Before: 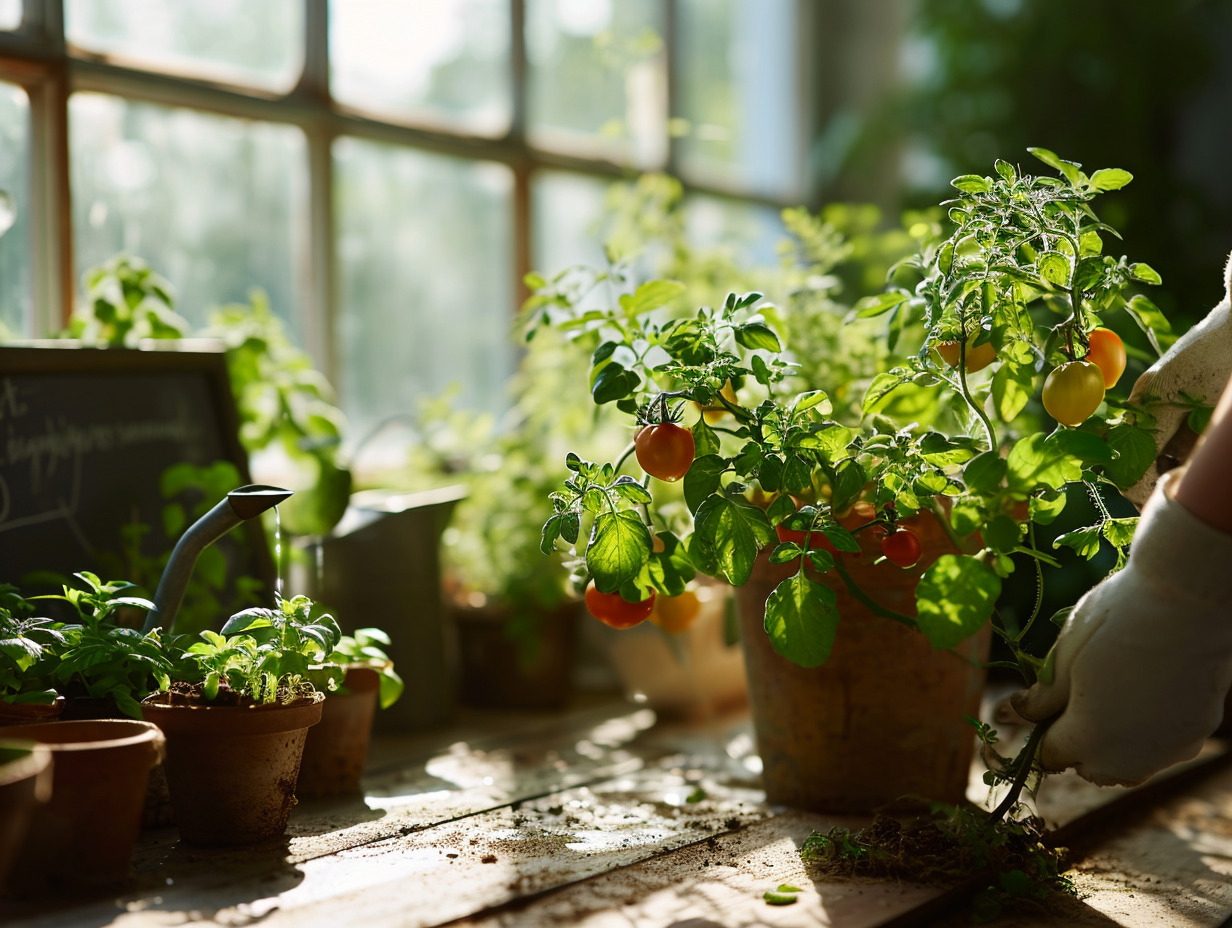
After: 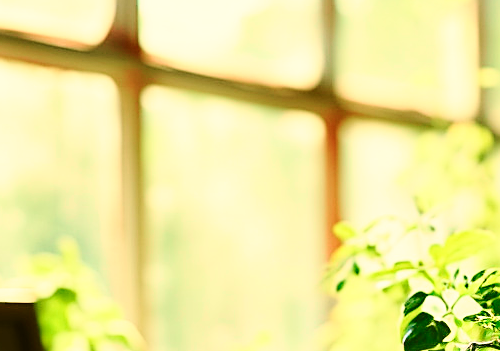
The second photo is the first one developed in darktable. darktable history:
tone curve: curves: ch0 [(0, 0) (0.051, 0.047) (0.102, 0.099) (0.258, 0.29) (0.442, 0.527) (0.695, 0.804) (0.88, 0.952) (1, 1)]; ch1 [(0, 0) (0.339, 0.298) (0.402, 0.363) (0.444, 0.415) (0.485, 0.469) (0.494, 0.493) (0.504, 0.501) (0.525, 0.534) (0.555, 0.593) (0.594, 0.648) (1, 1)]; ch2 [(0, 0) (0.48, 0.48) (0.504, 0.5) (0.535, 0.557) (0.581, 0.623) (0.649, 0.683) (0.824, 0.815) (1, 1)], color space Lab, independent channels, preserve colors none
white balance: red 1.138, green 0.996, blue 0.812
base curve: curves: ch0 [(0, 0) (0.028, 0.03) (0.121, 0.232) (0.46, 0.748) (0.859, 0.968) (1, 1)], preserve colors none
crop: left 15.452%, top 5.459%, right 43.956%, bottom 56.62%
sharpen: on, module defaults
